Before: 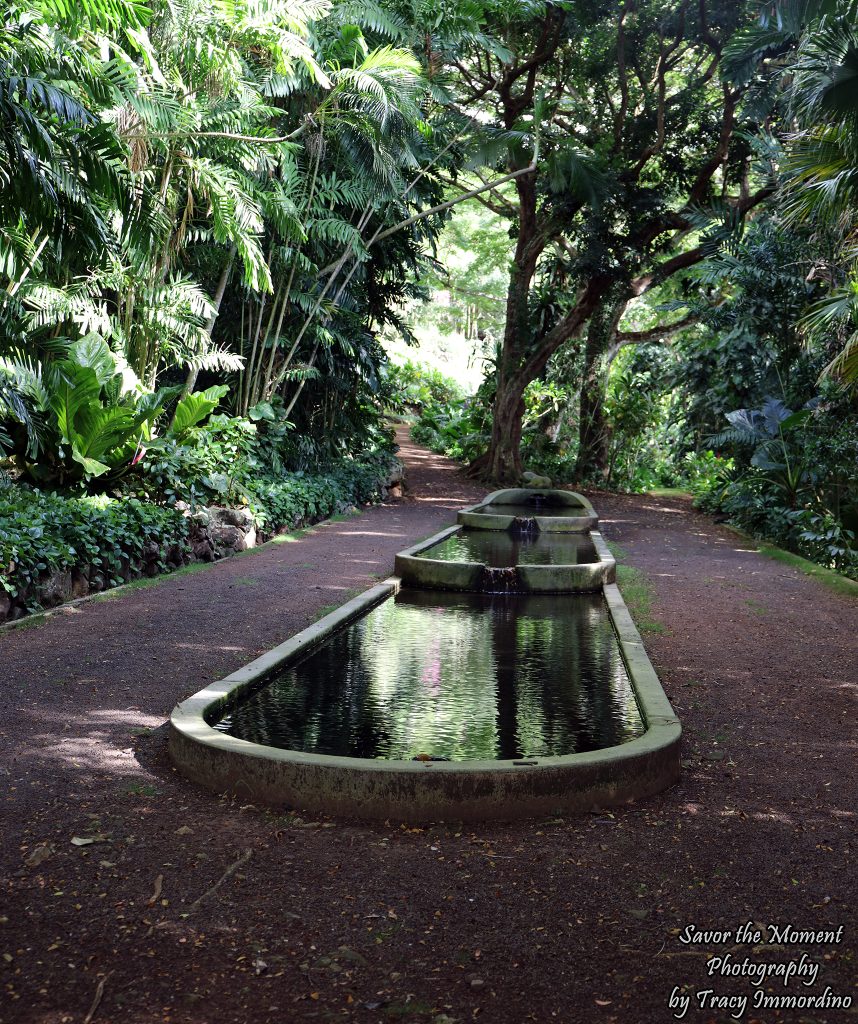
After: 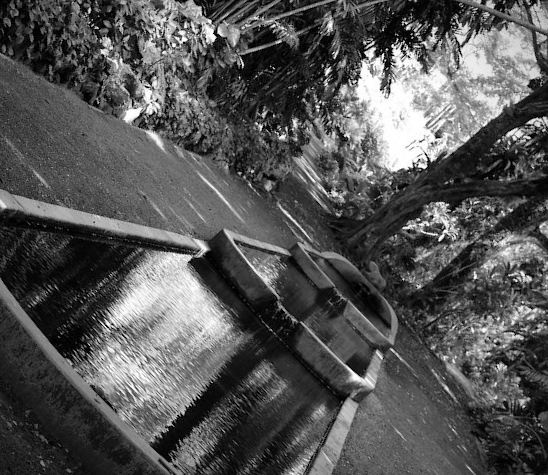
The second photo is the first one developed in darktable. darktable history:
crop and rotate: angle -44.99°, top 16.416%, right 0.915%, bottom 11.608%
vignetting: on, module defaults
color zones: curves: ch1 [(0, -0.394) (0.143, -0.394) (0.286, -0.394) (0.429, -0.392) (0.571, -0.391) (0.714, -0.391) (0.857, -0.391) (1, -0.394)]
